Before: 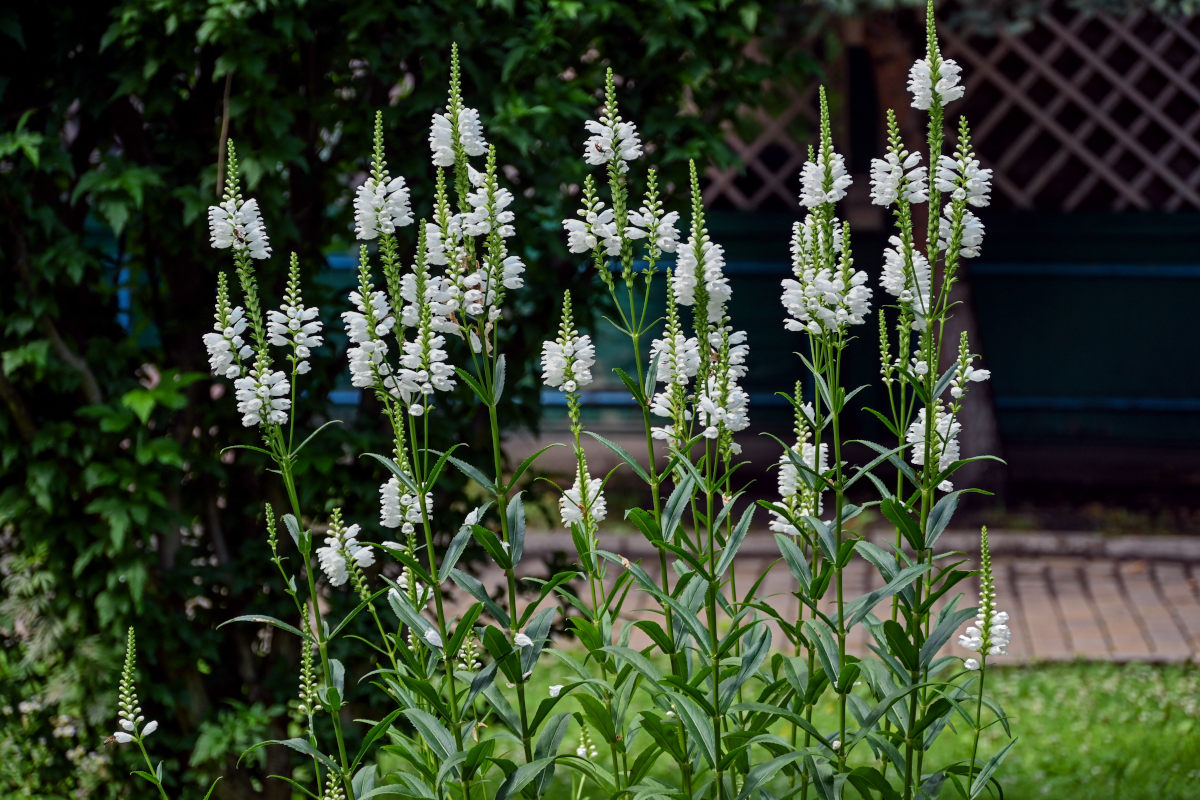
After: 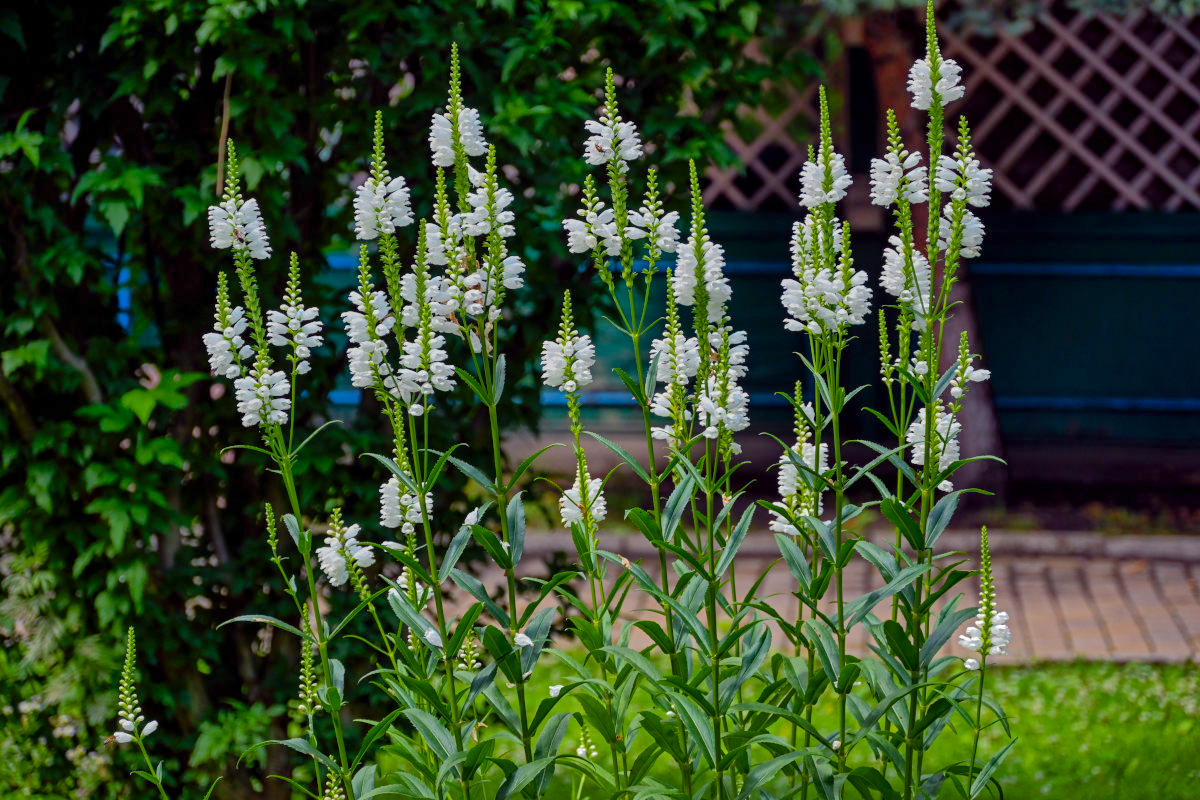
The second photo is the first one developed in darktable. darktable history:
exposure: exposure 0.014 EV, compensate highlight preservation false
shadows and highlights: on, module defaults
color balance rgb: perceptual saturation grading › global saturation 29.417%, global vibrance 20%
